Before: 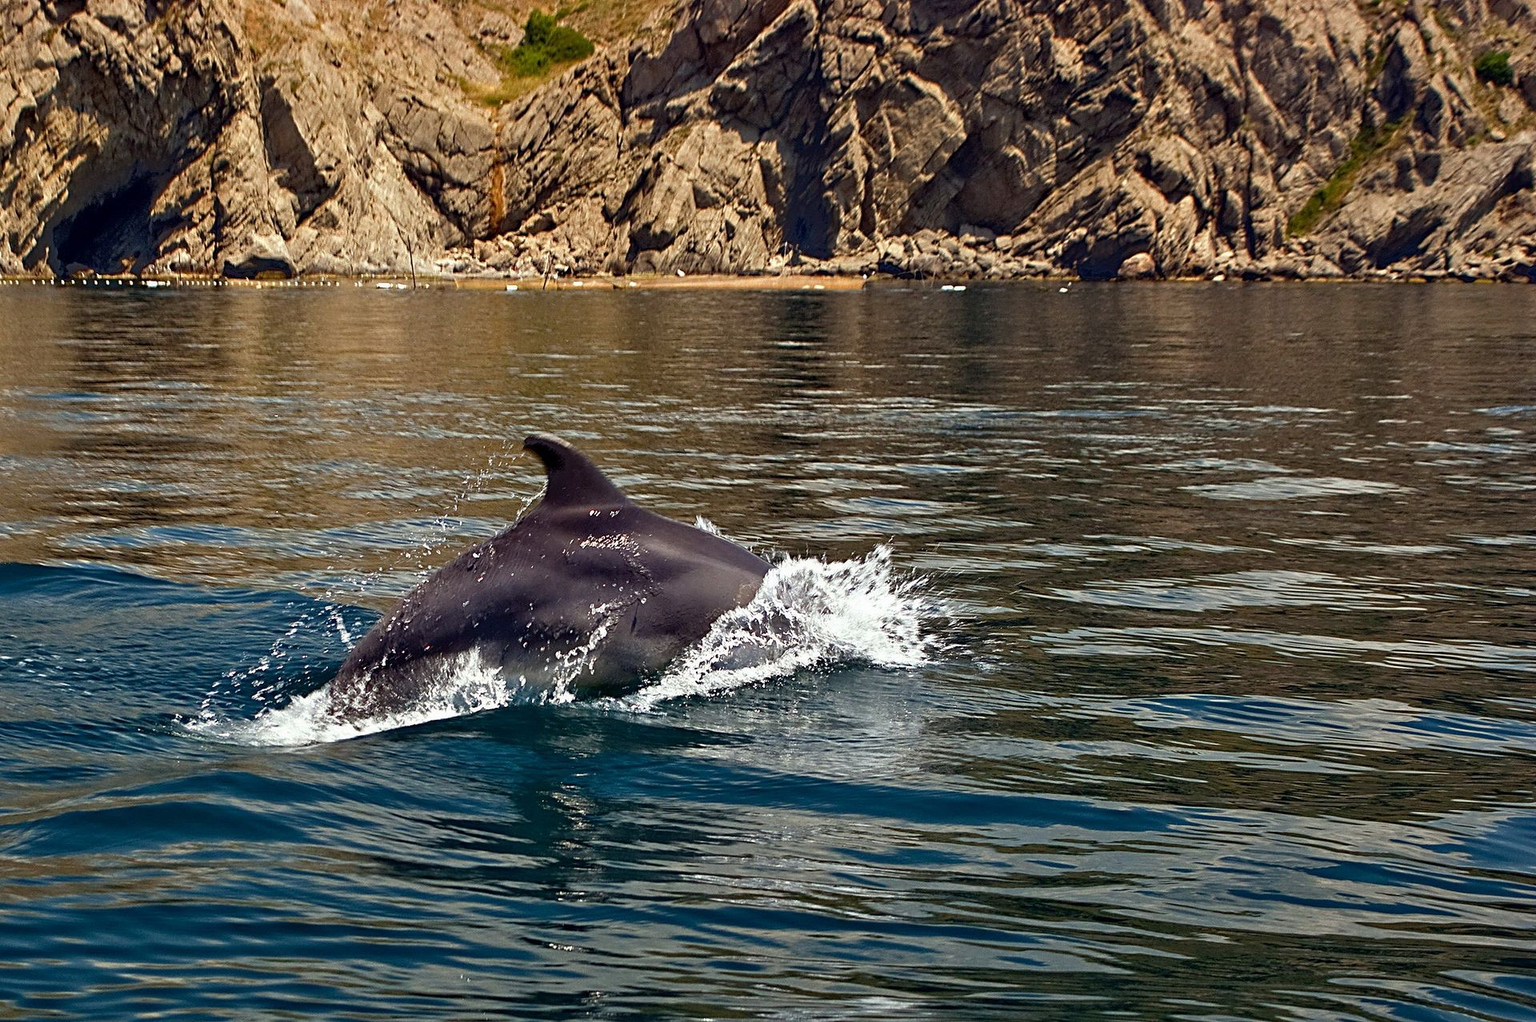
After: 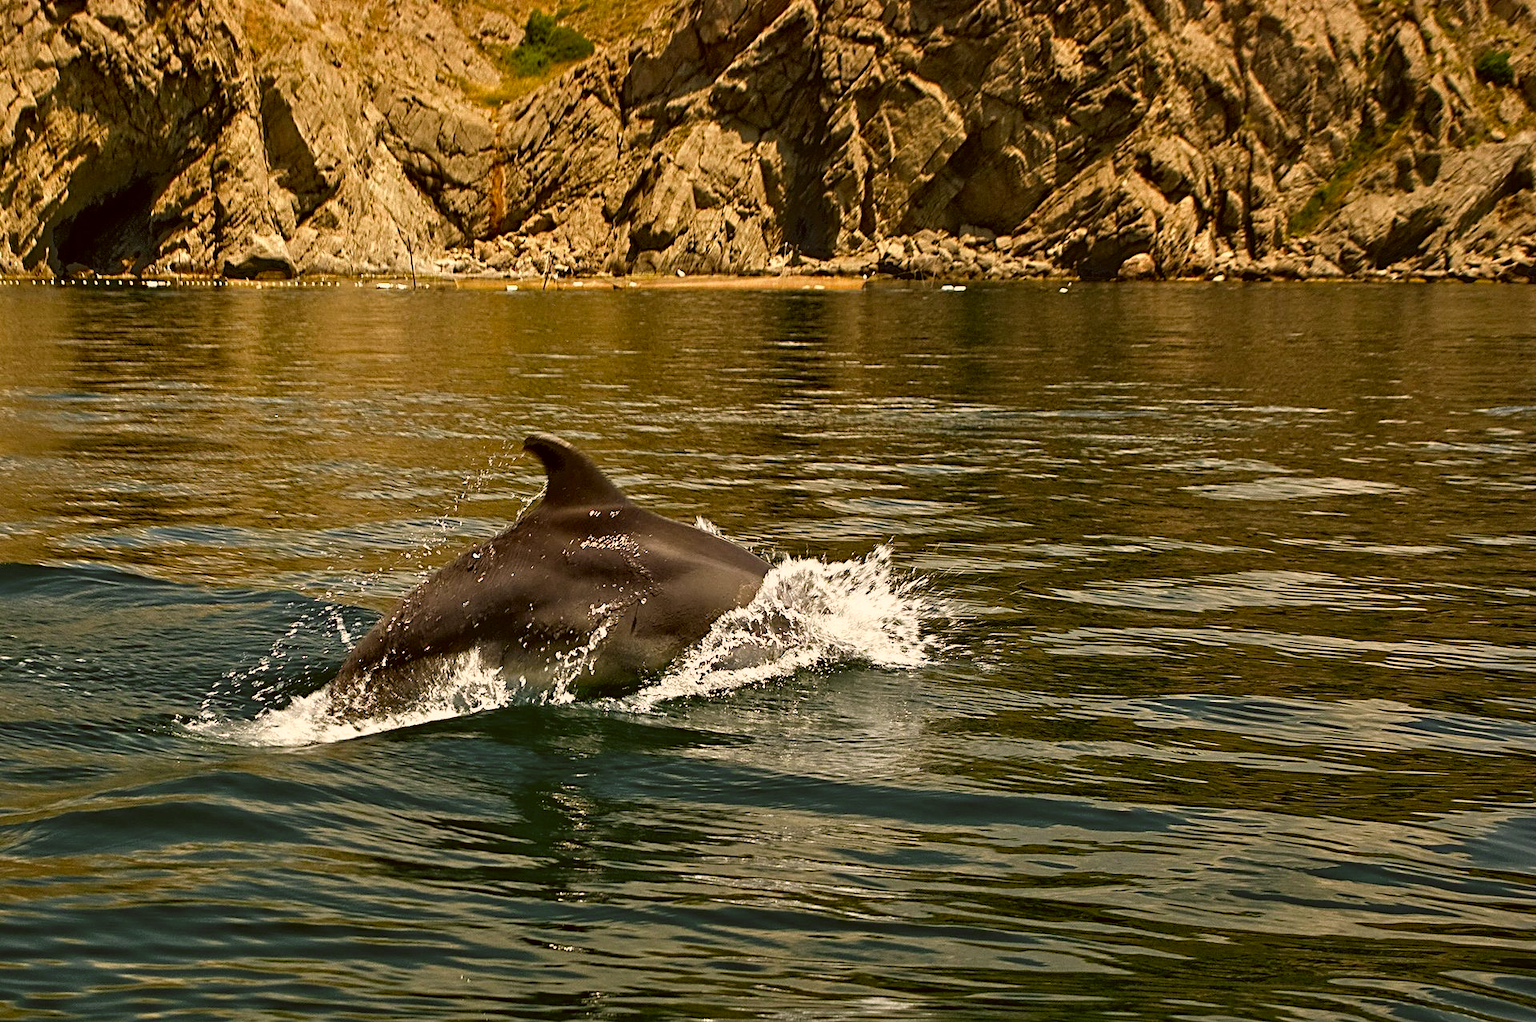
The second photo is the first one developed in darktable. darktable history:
color correction: highlights a* 8.25, highlights b* 15.26, shadows a* -0.424, shadows b* 26.69
